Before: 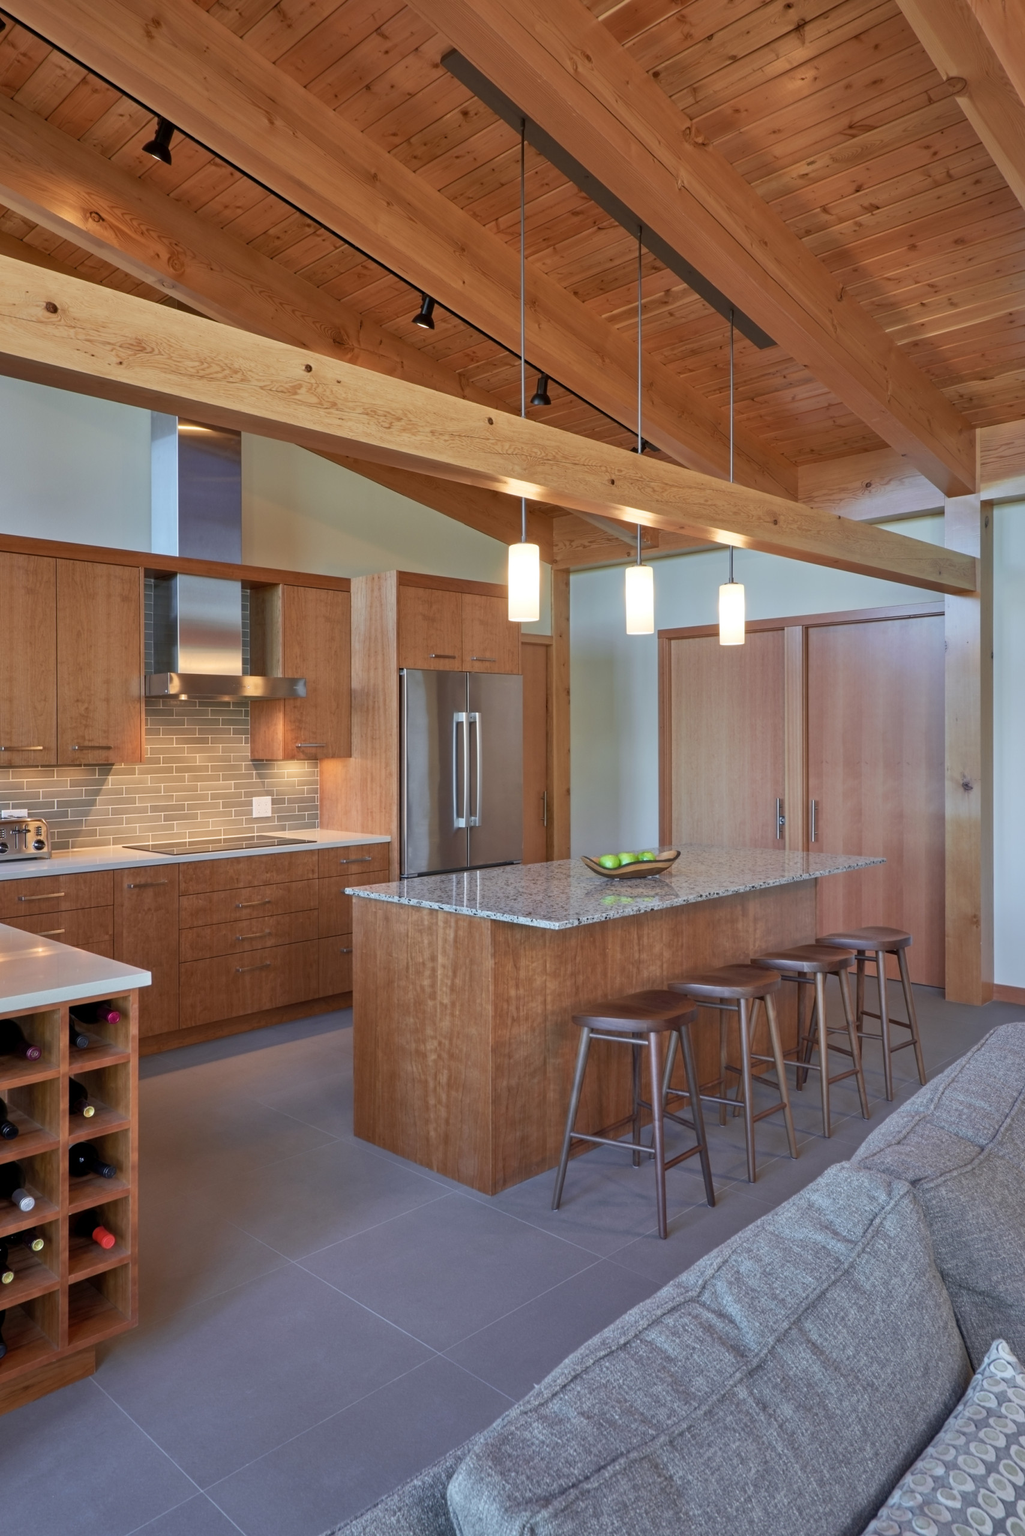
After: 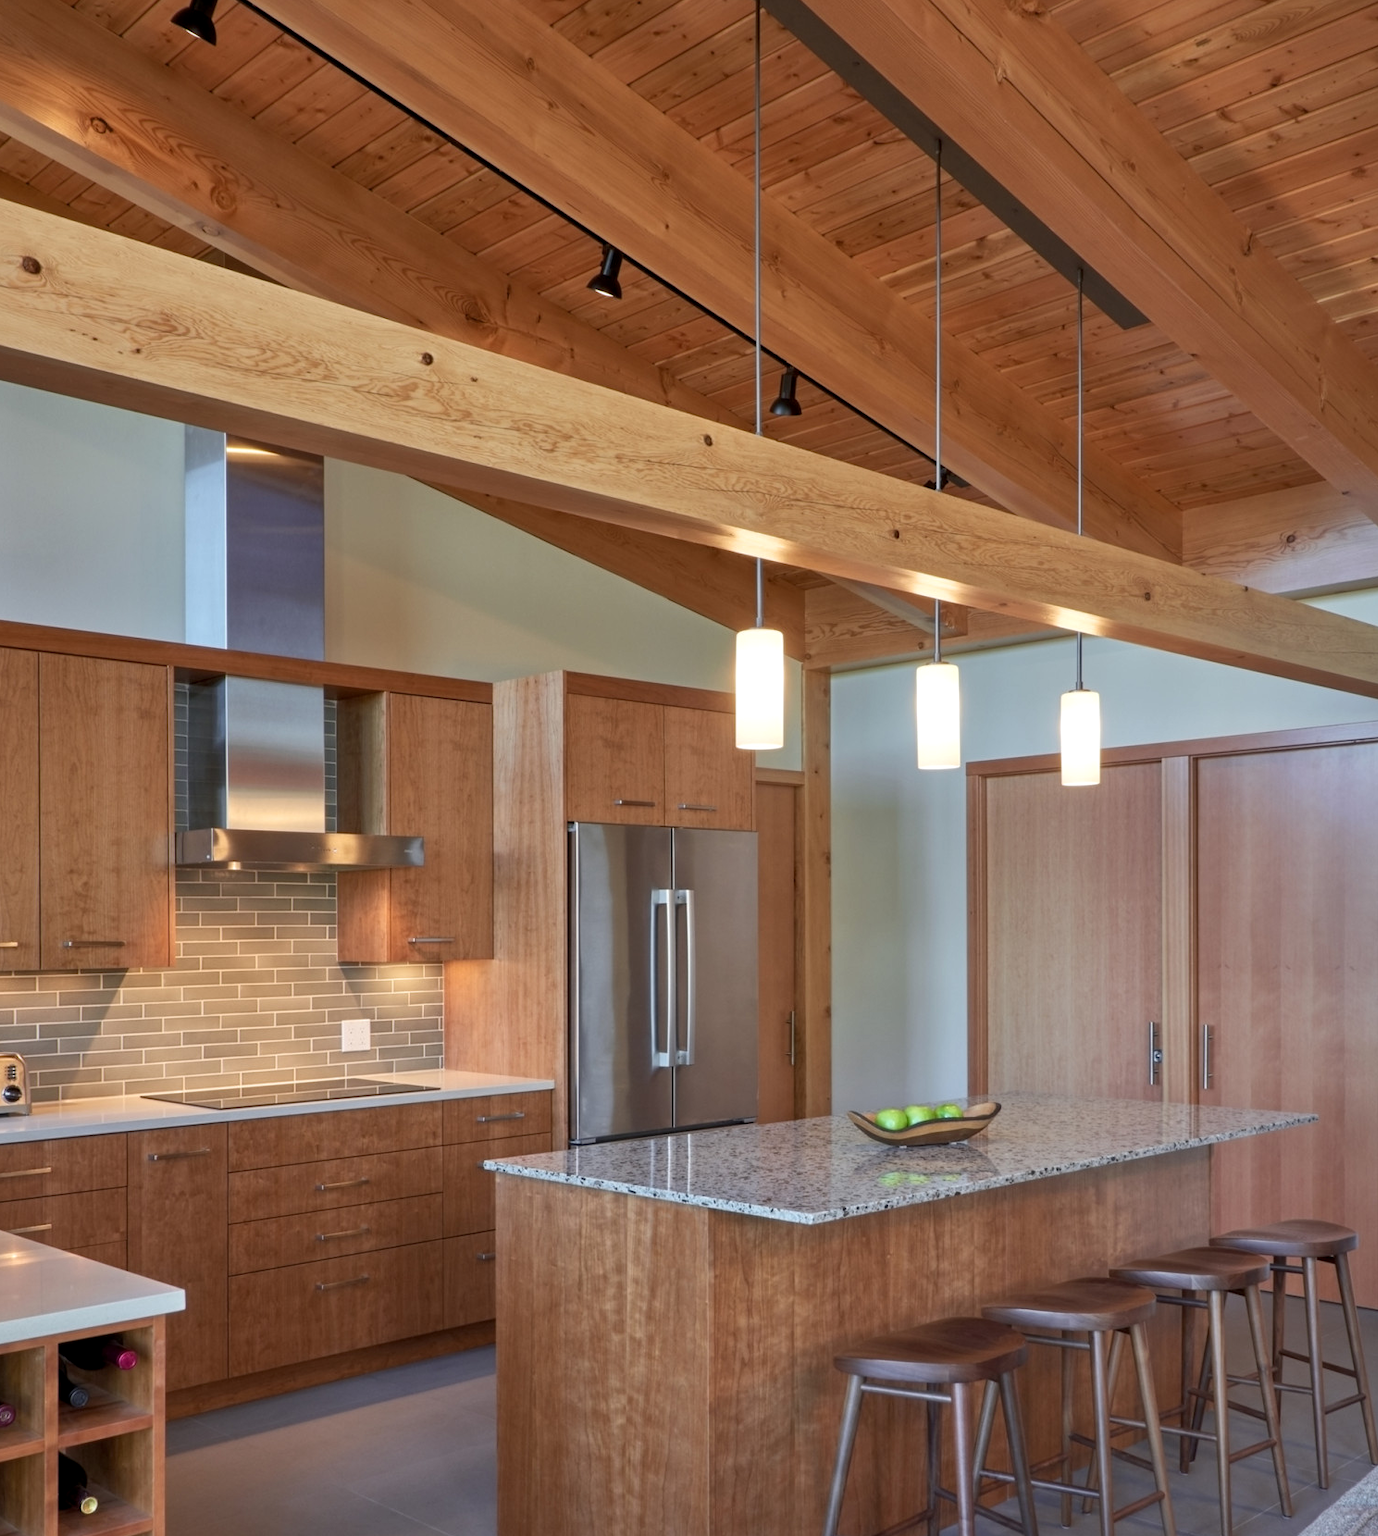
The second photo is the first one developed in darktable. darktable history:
local contrast: highlights 105%, shadows 100%, detail 119%, midtone range 0.2
crop: left 3.081%, top 8.845%, right 9.612%, bottom 26.292%
